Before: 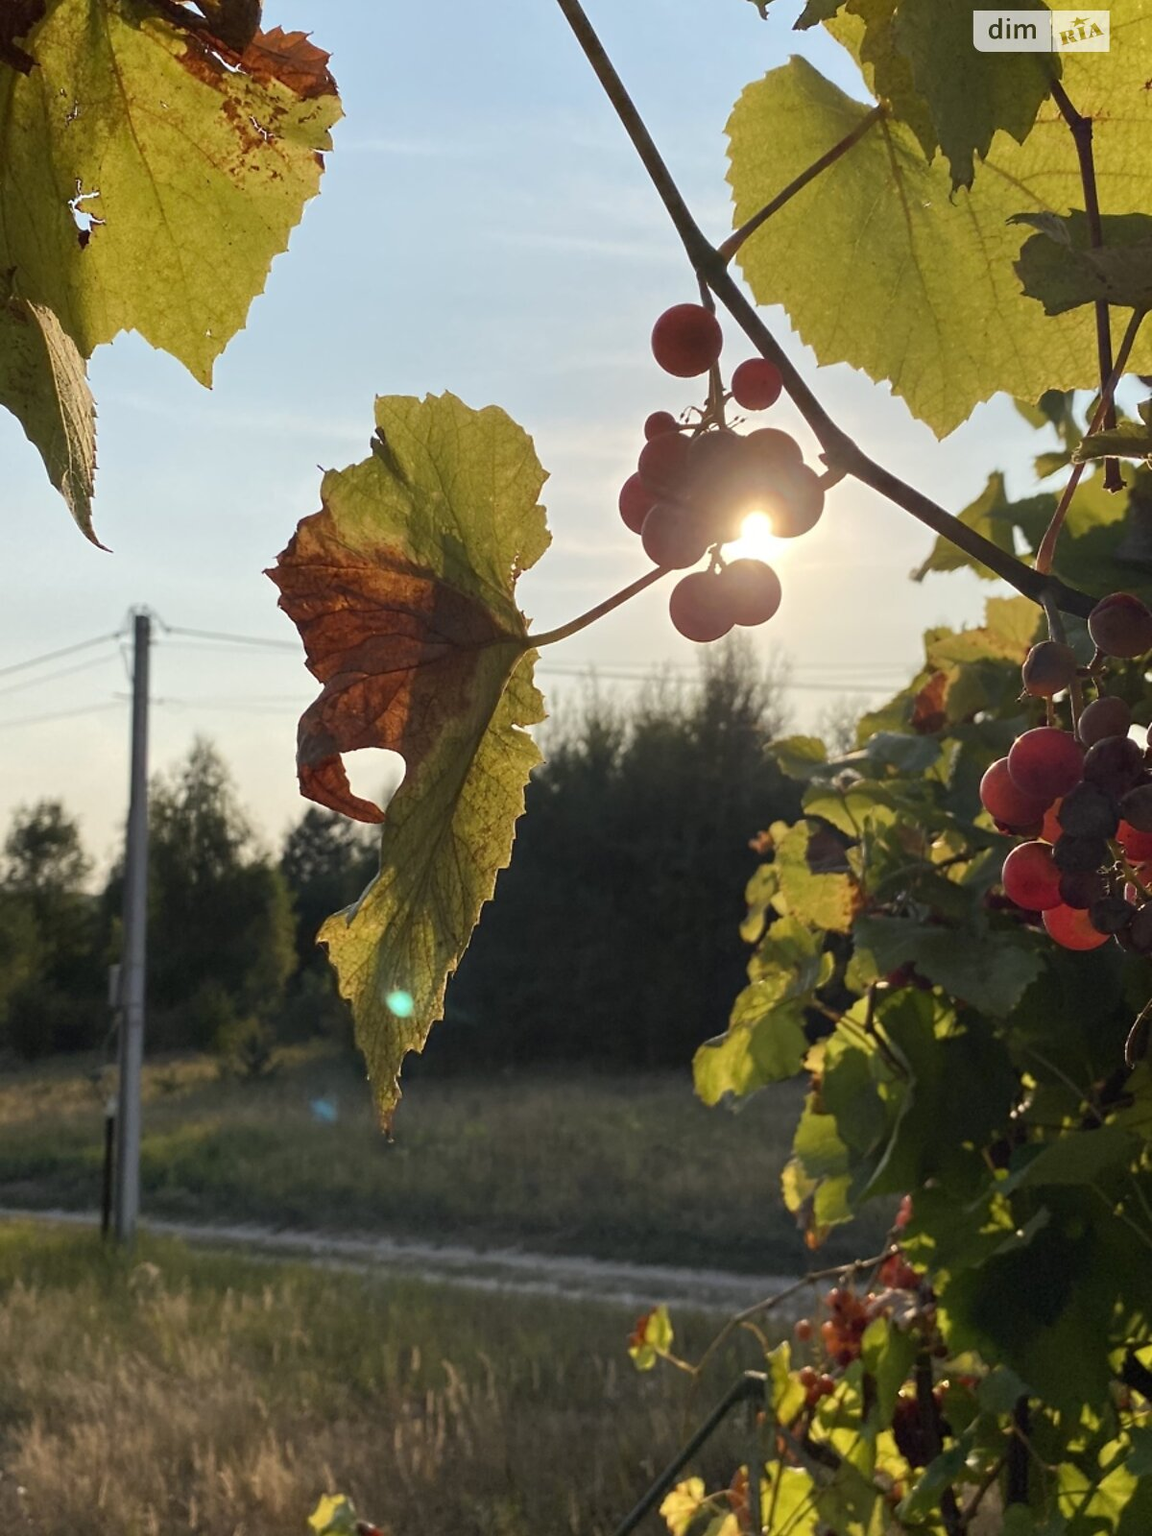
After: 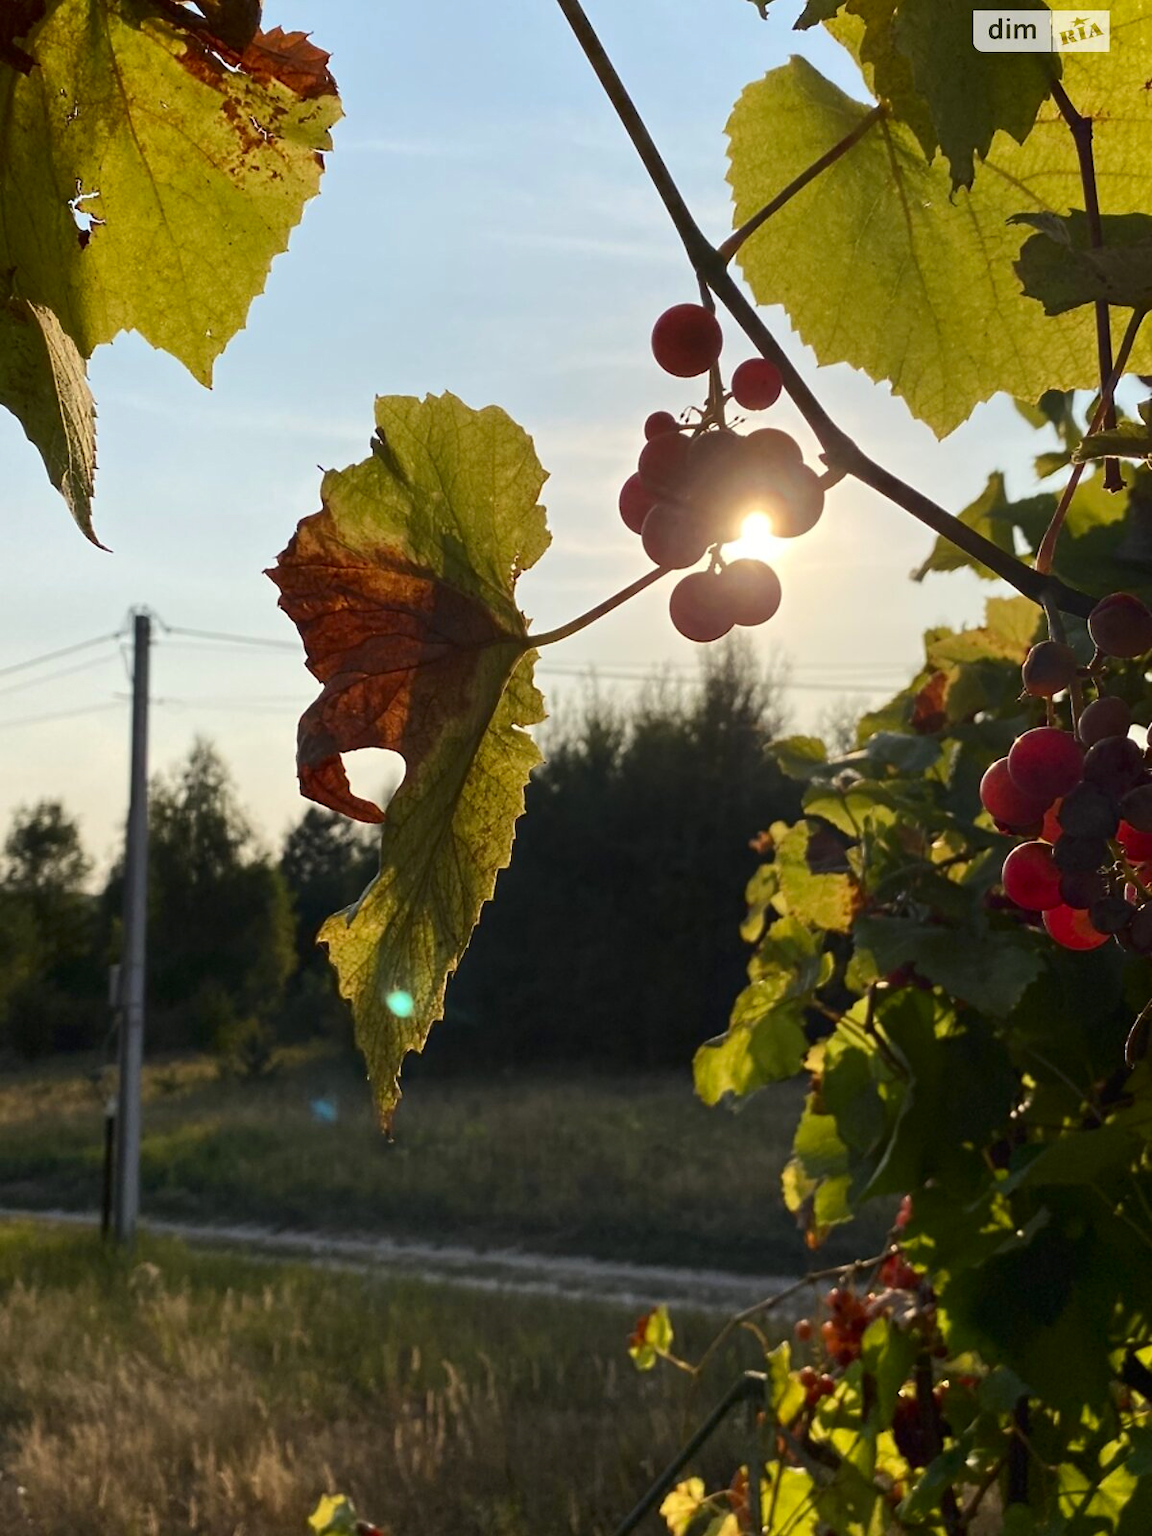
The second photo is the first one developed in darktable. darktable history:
contrast brightness saturation: contrast 0.129, brightness -0.061, saturation 0.155
